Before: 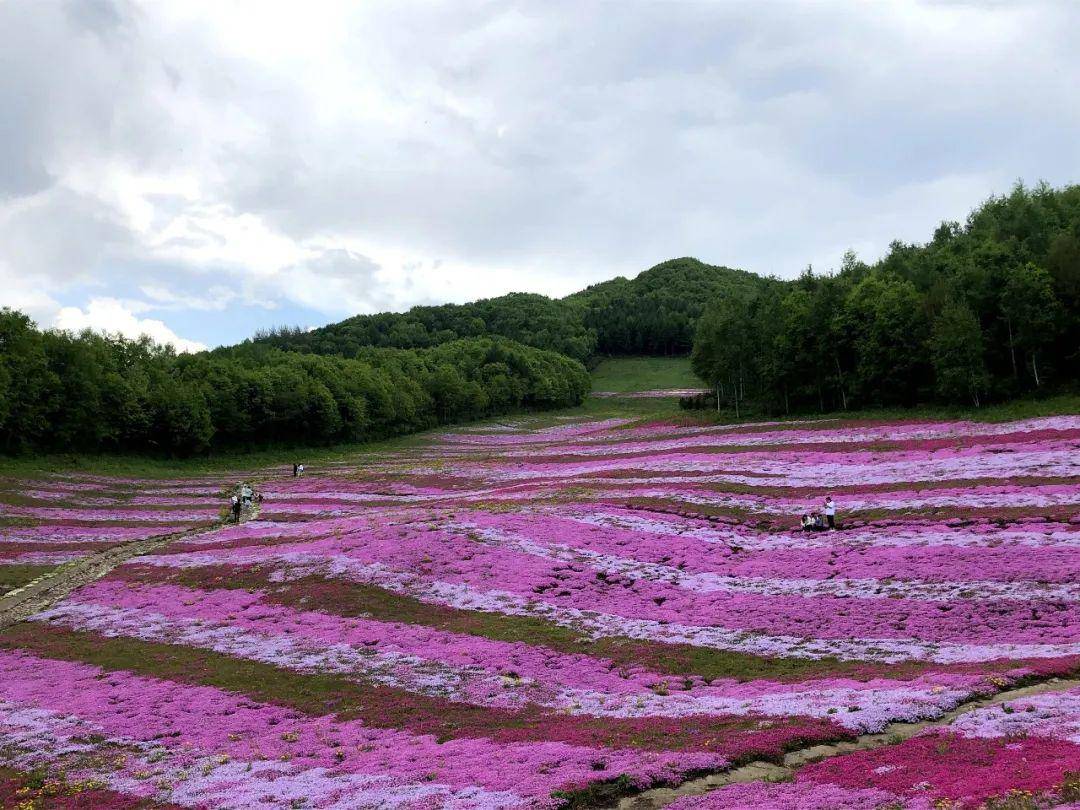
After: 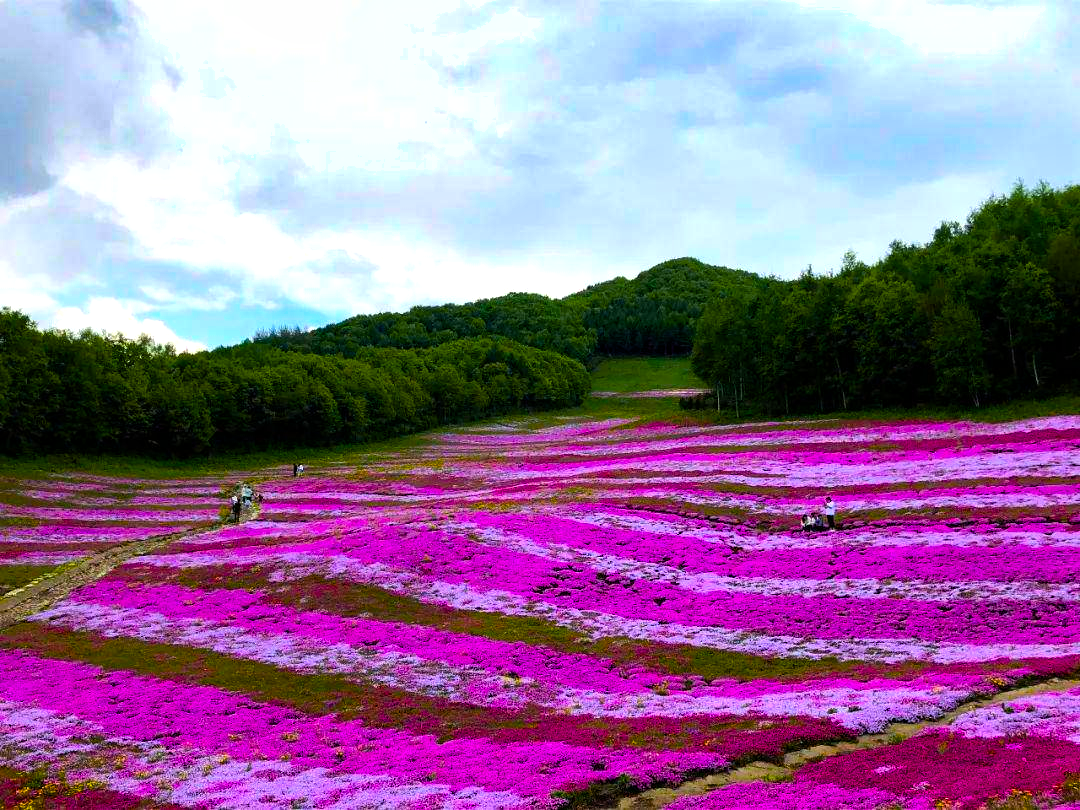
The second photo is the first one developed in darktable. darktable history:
shadows and highlights: shadows 11.75, white point adjustment 1.25, soften with gaussian
color balance rgb: perceptual saturation grading › global saturation 64.067%, perceptual saturation grading › highlights 50.391%, perceptual saturation grading › shadows 29.786%, global vibrance 30.546%, contrast 10.537%
